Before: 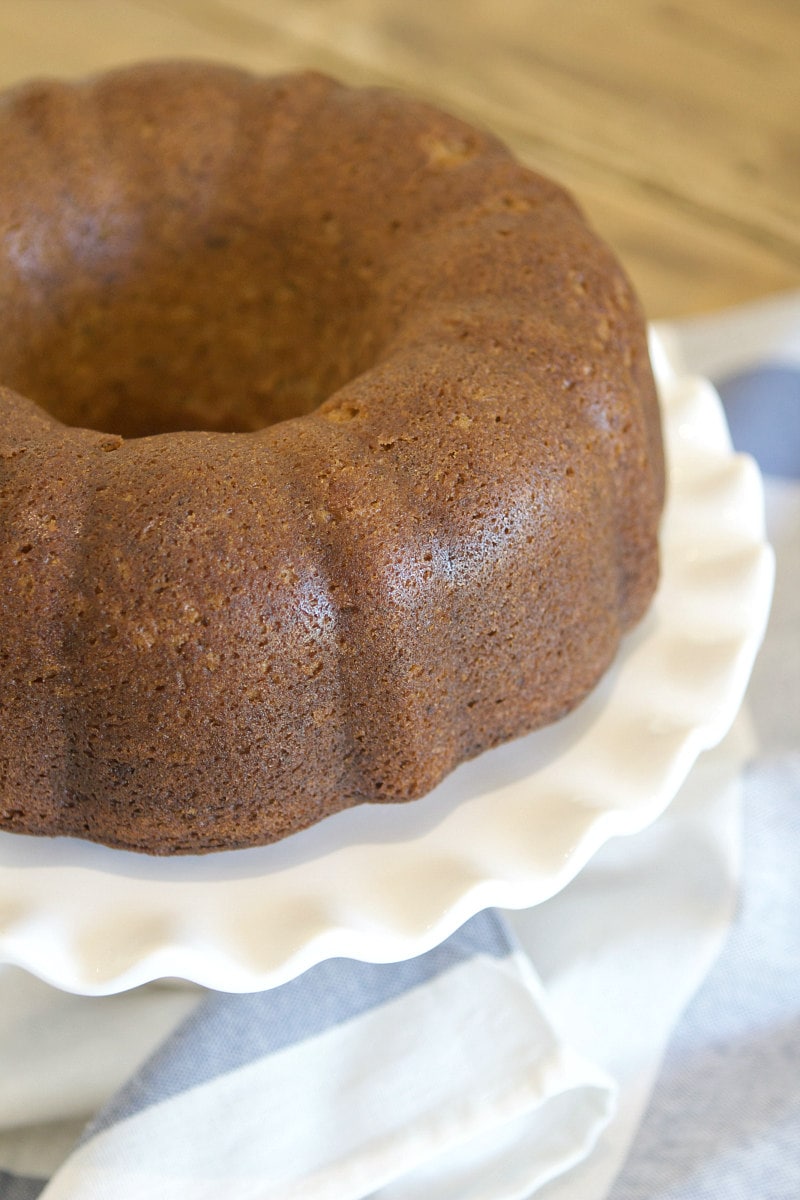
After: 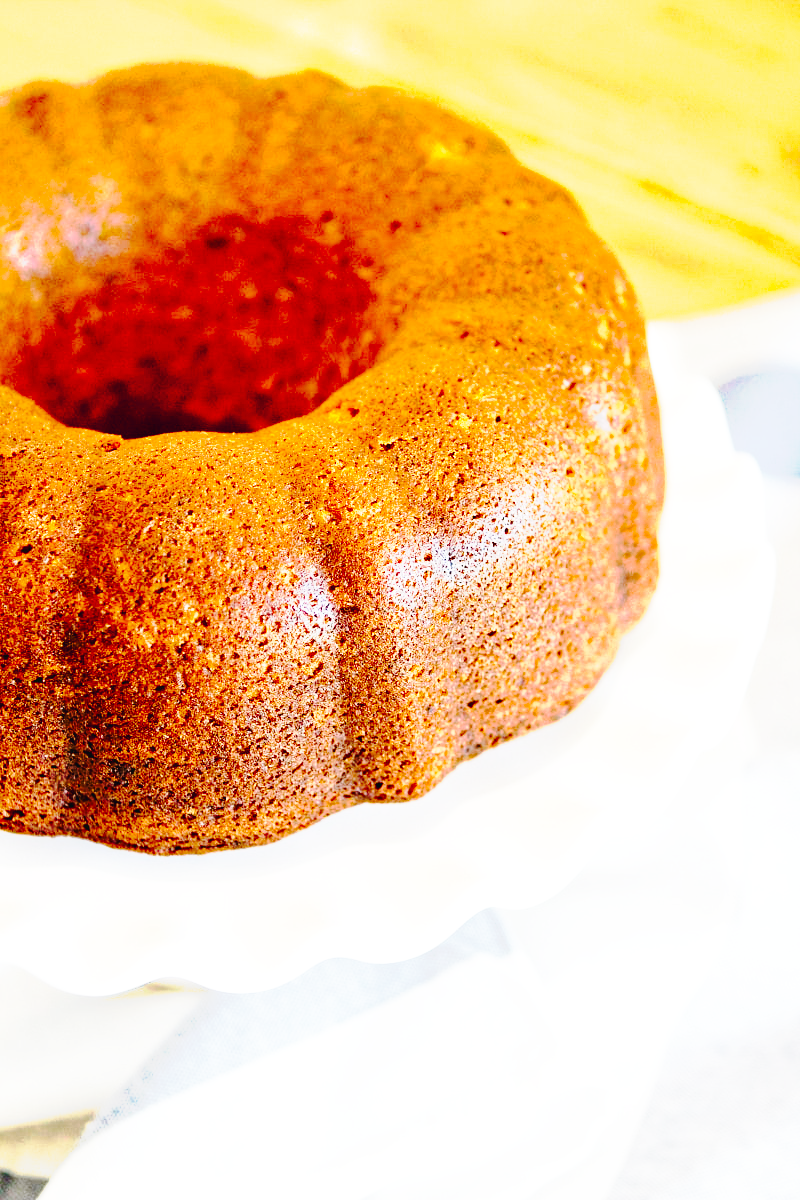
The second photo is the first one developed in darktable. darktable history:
base curve: curves: ch0 [(0, 0) (0.026, 0.03) (0.109, 0.232) (0.351, 0.748) (0.669, 0.968) (1, 1)], preserve colors none
shadows and highlights: shadows 52.09, highlights -28.65, soften with gaussian
haze removal: compatibility mode true, adaptive false
tone curve: curves: ch0 [(0, 0) (0.003, 0.043) (0.011, 0.043) (0.025, 0.035) (0.044, 0.042) (0.069, 0.035) (0.1, 0.03) (0.136, 0.017) (0.177, 0.03) (0.224, 0.06) (0.277, 0.118) (0.335, 0.189) (0.399, 0.297) (0.468, 0.483) (0.543, 0.631) (0.623, 0.746) (0.709, 0.823) (0.801, 0.944) (0.898, 0.966) (1, 1)], preserve colors none
